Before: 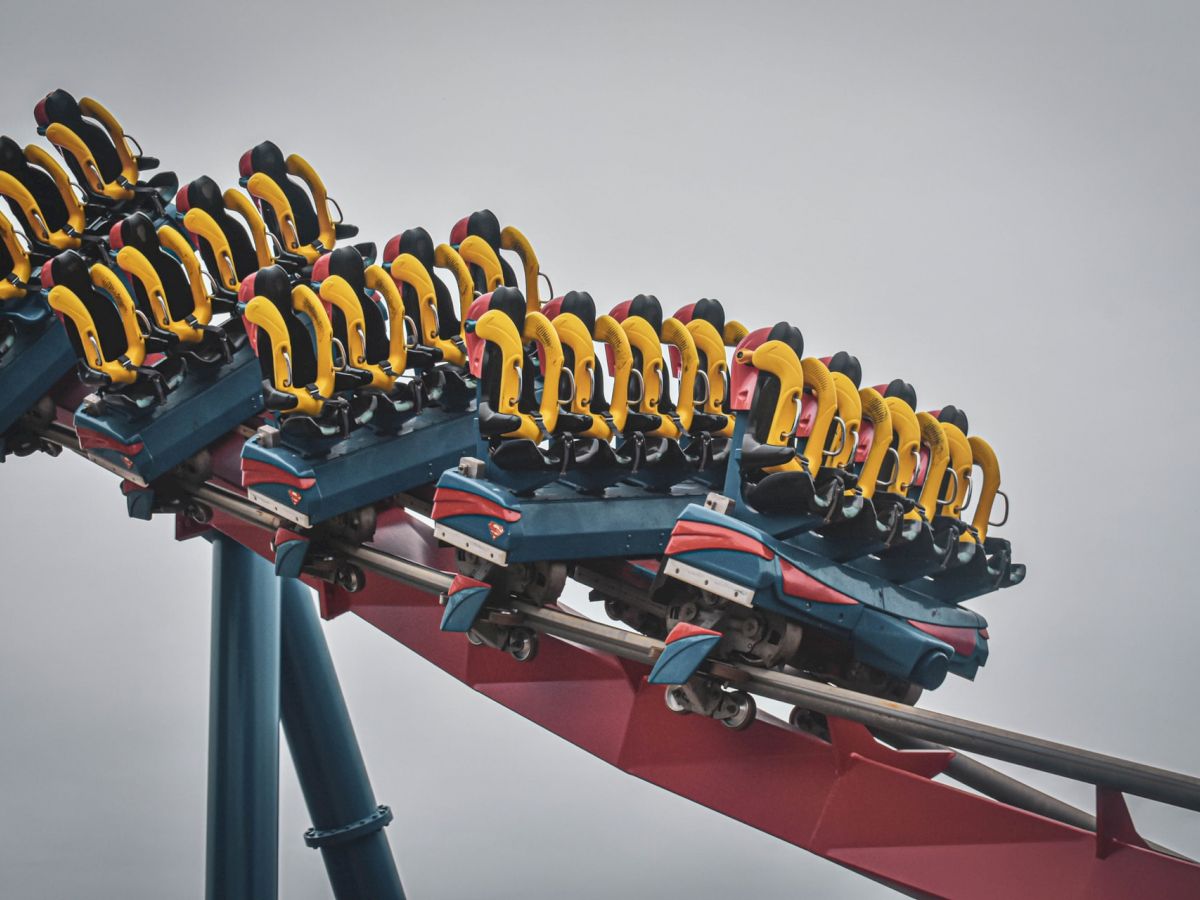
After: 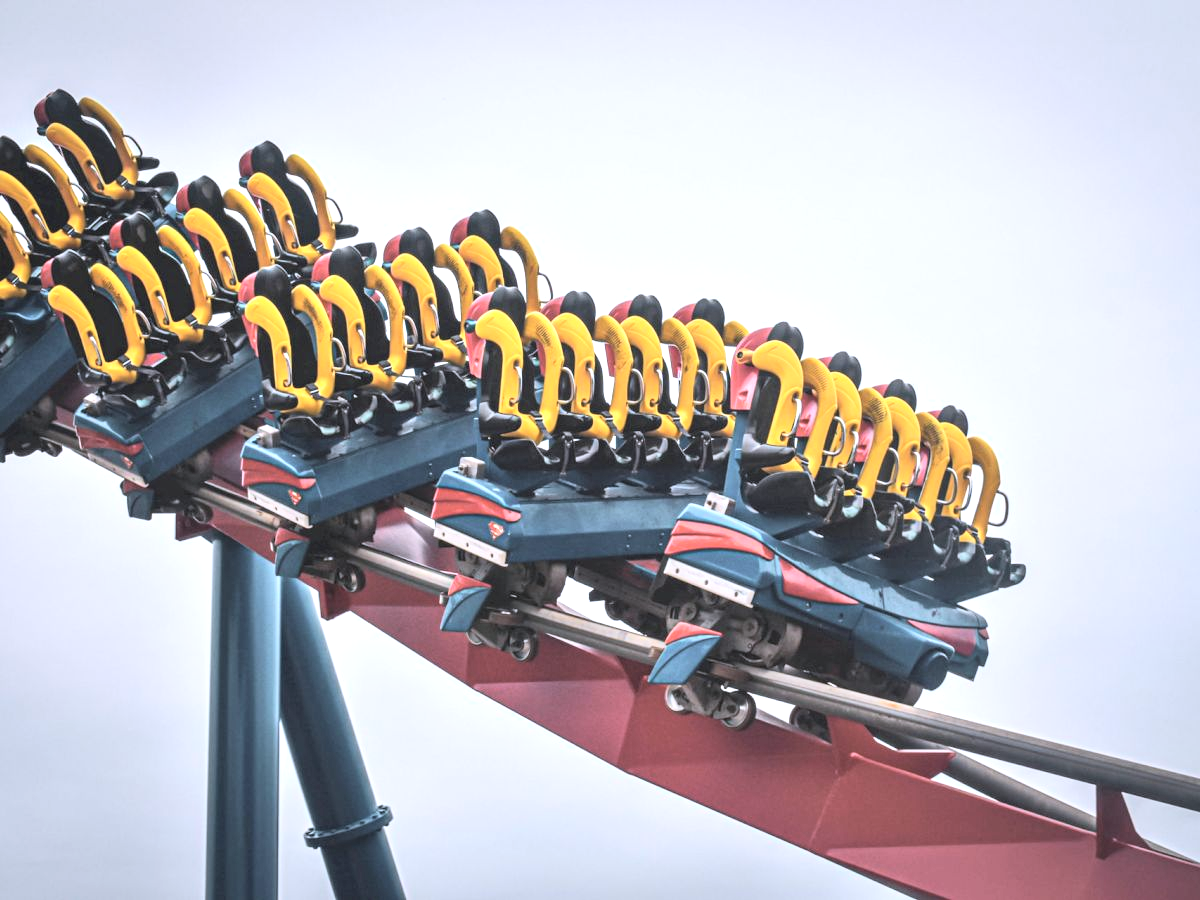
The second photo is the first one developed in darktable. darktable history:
shadows and highlights: shadows 3.43, highlights -17.35, soften with gaussian
color calibration: illuminant as shot in camera, x 0.358, y 0.373, temperature 4628.91 K
contrast brightness saturation: brightness 0.281
tone equalizer: -8 EV -0.778 EV, -7 EV -0.706 EV, -6 EV -0.605 EV, -5 EV -0.388 EV, -3 EV 0.373 EV, -2 EV 0.6 EV, -1 EV 0.679 EV, +0 EV 0.736 EV, edges refinement/feathering 500, mask exposure compensation -1.57 EV, preserve details no
exposure: black level correction 0.002, exposure 0.149 EV, compensate highlight preservation false
